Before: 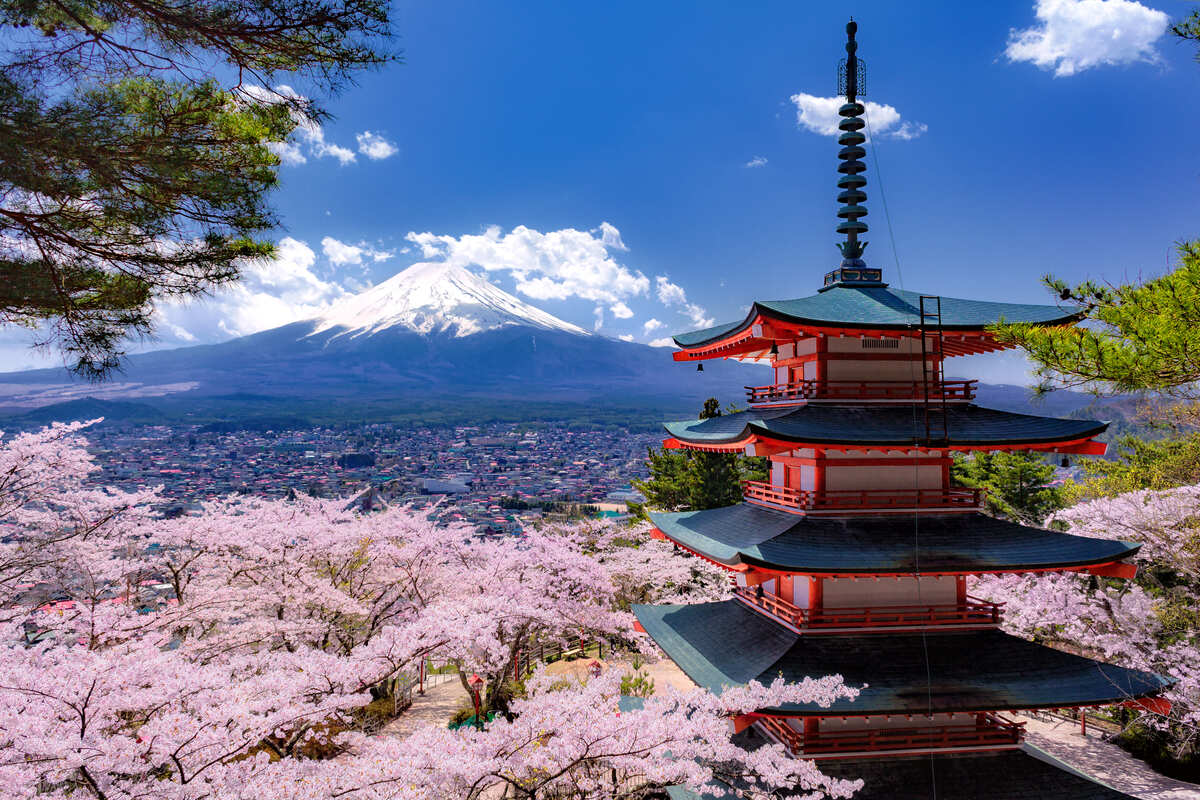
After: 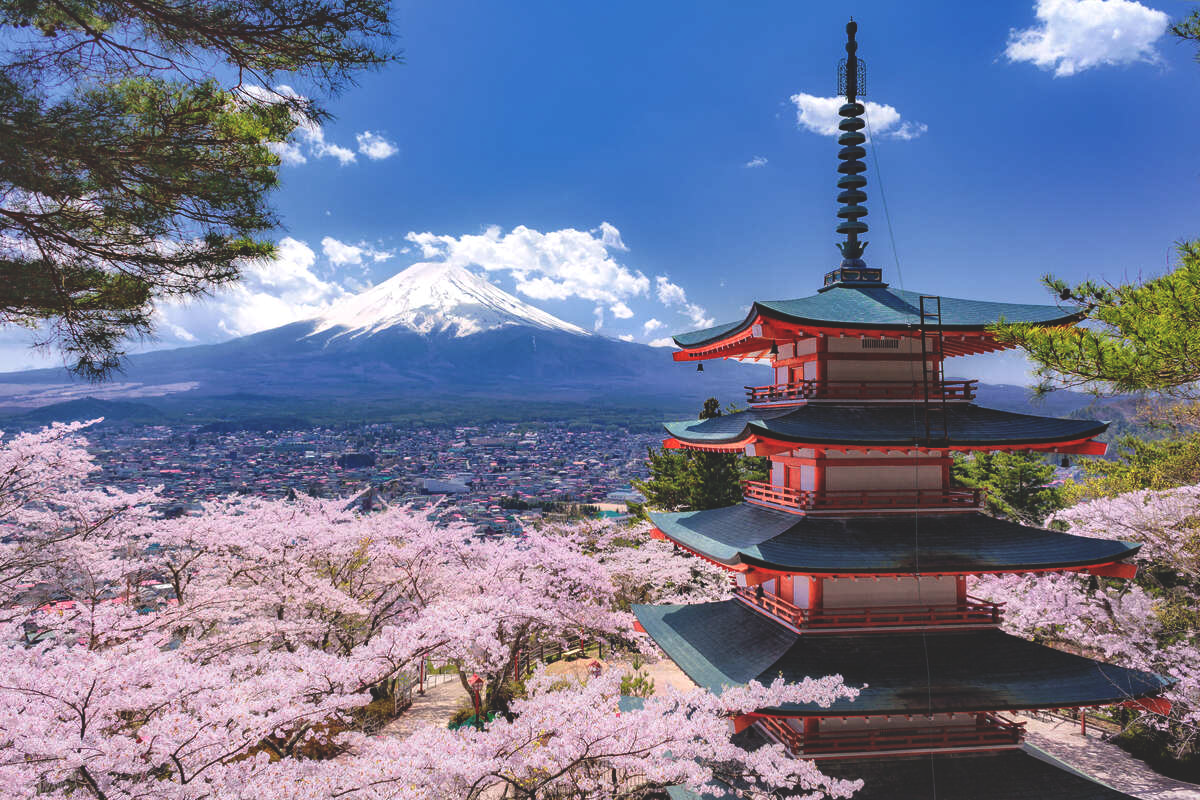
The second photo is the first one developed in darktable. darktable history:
local contrast: mode bilateral grid, contrast 20, coarseness 51, detail 120%, midtone range 0.2
exposure: black level correction -0.022, exposure -0.031 EV, compensate highlight preservation false
